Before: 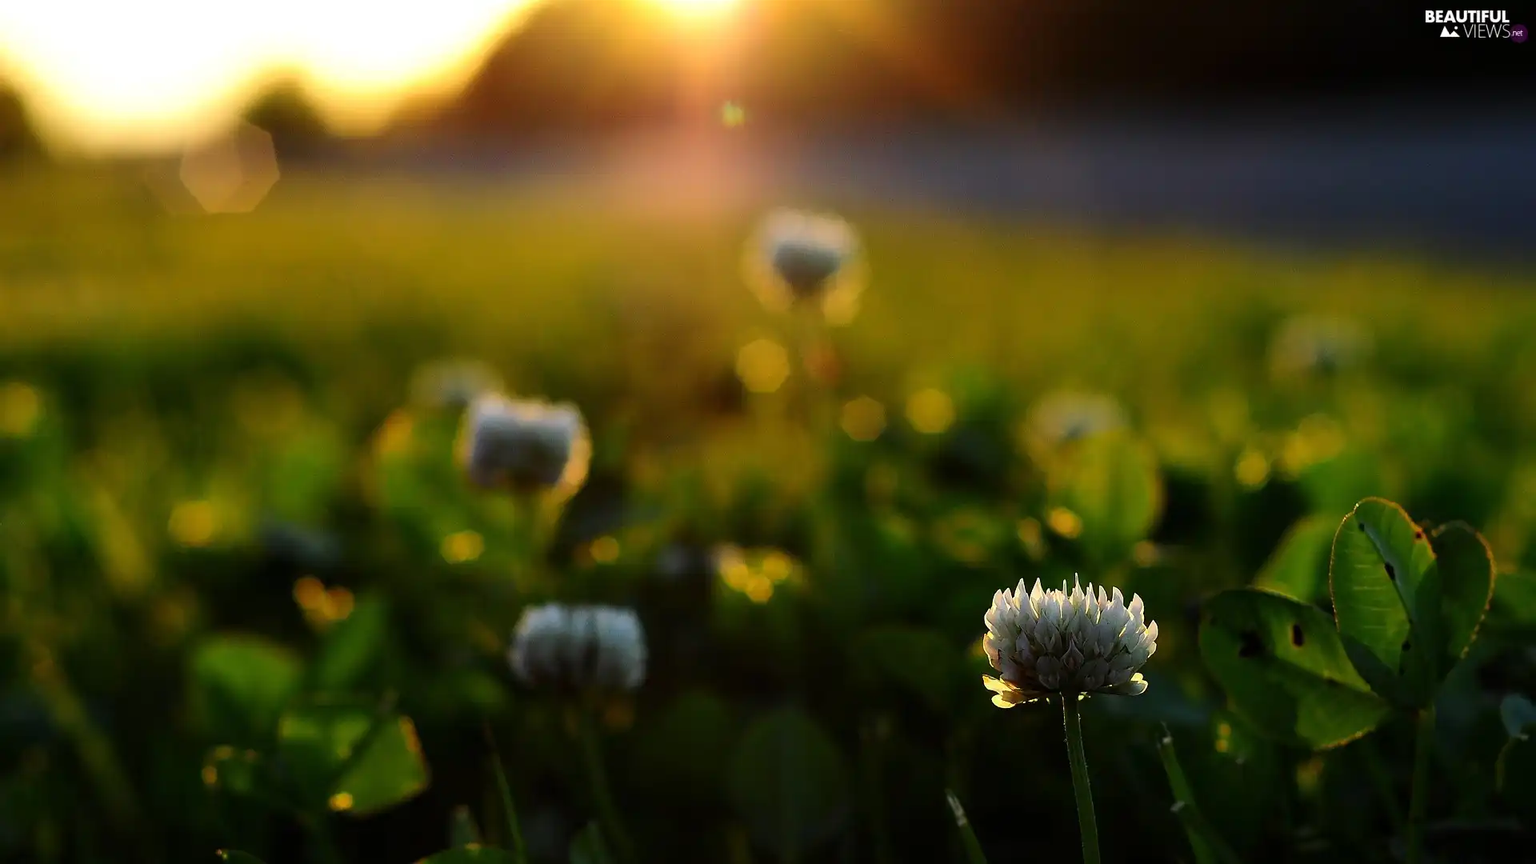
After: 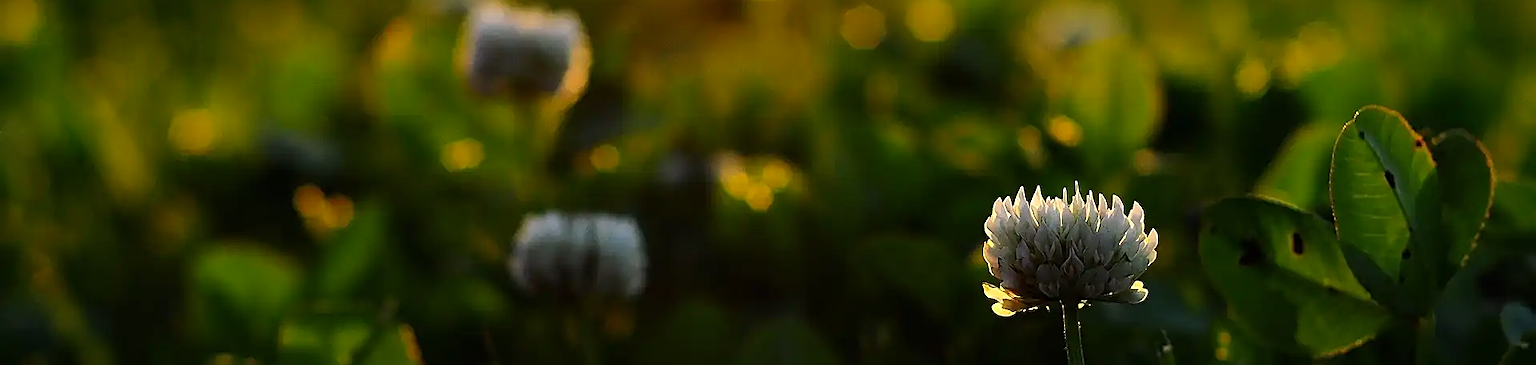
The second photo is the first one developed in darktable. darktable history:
sharpen: on, module defaults
color correction: highlights a* 3.59, highlights b* 5.13
crop: top 45.411%, bottom 12.247%
